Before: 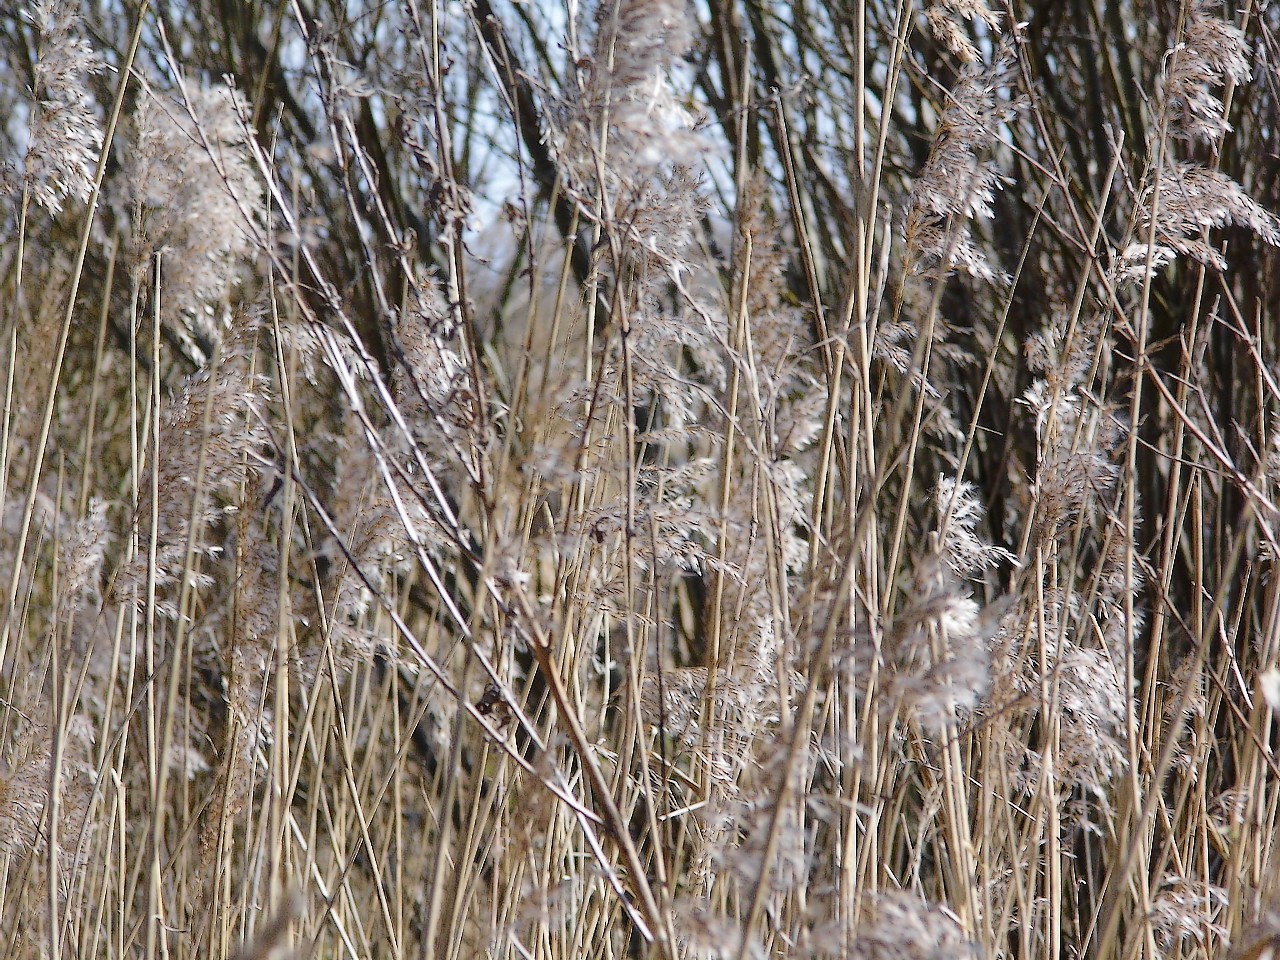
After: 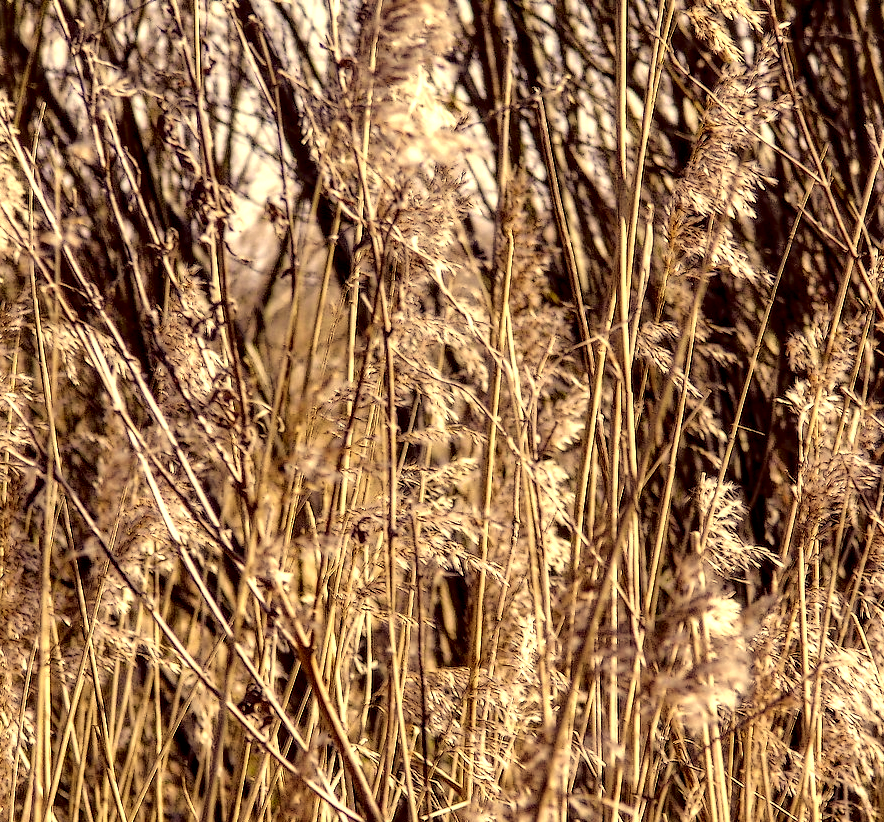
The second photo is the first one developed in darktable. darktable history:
local contrast: detail 202%
crop: left 18.629%, right 12.279%, bottom 14.305%
color correction: highlights a* 10.14, highlights b* 39.48, shadows a* 14.15, shadows b* 3.39
